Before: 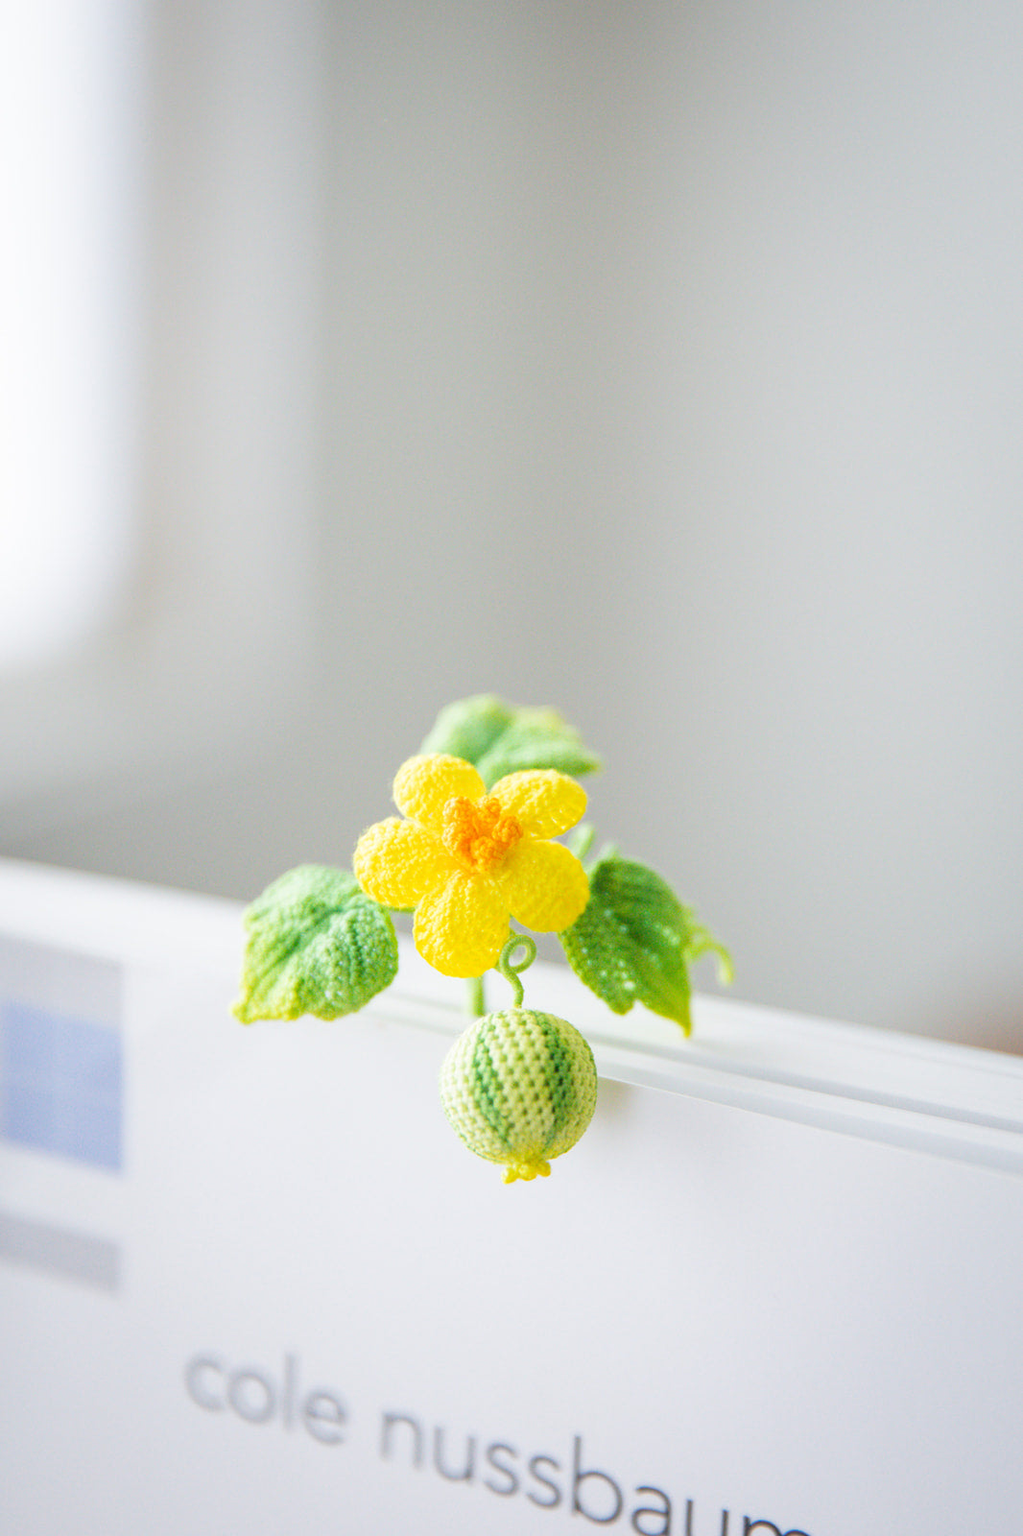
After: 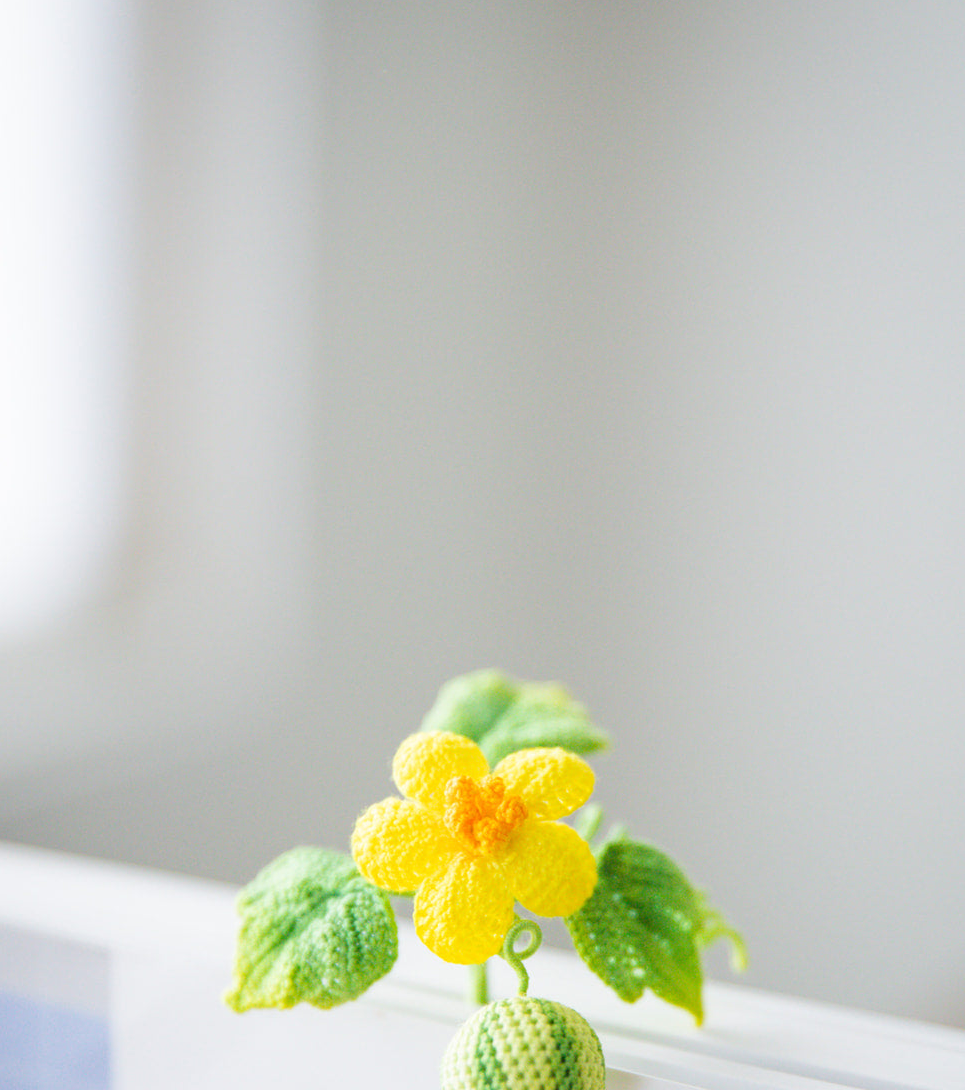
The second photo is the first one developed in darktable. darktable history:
crop: left 1.618%, top 3.383%, right 7.773%, bottom 28.461%
